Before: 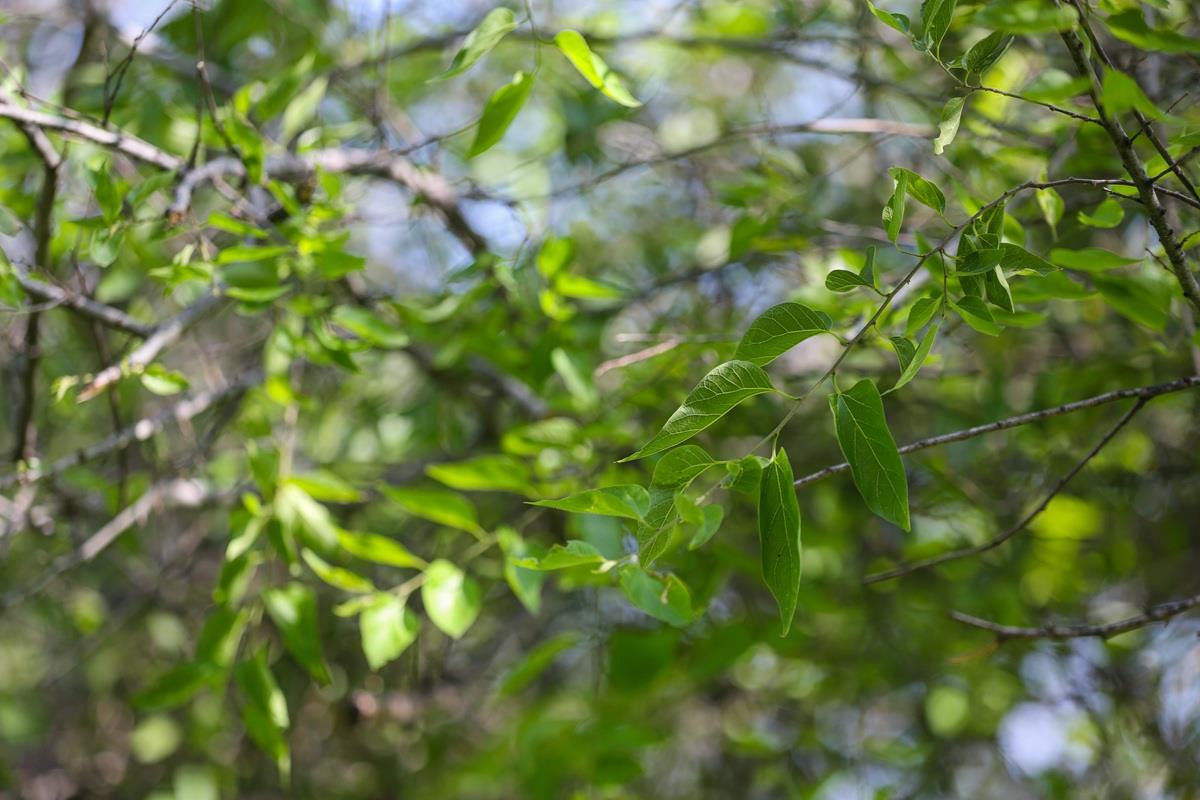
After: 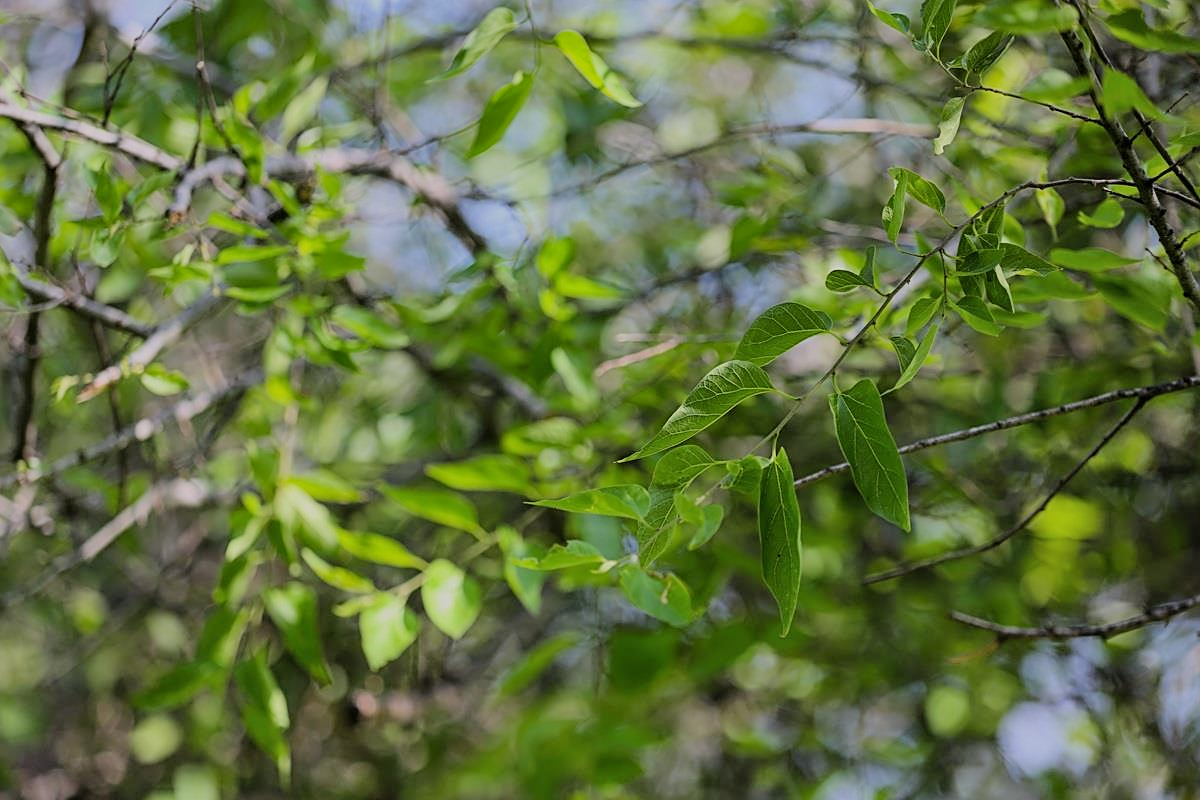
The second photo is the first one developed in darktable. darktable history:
filmic rgb: black relative exposure -7.17 EV, white relative exposure 5.38 EV, hardness 3.02, color science v6 (2022), iterations of high-quality reconstruction 0
shadows and highlights: radius 108.34, shadows 45.67, highlights -66.88, low approximation 0.01, soften with gaussian
sharpen: on, module defaults
